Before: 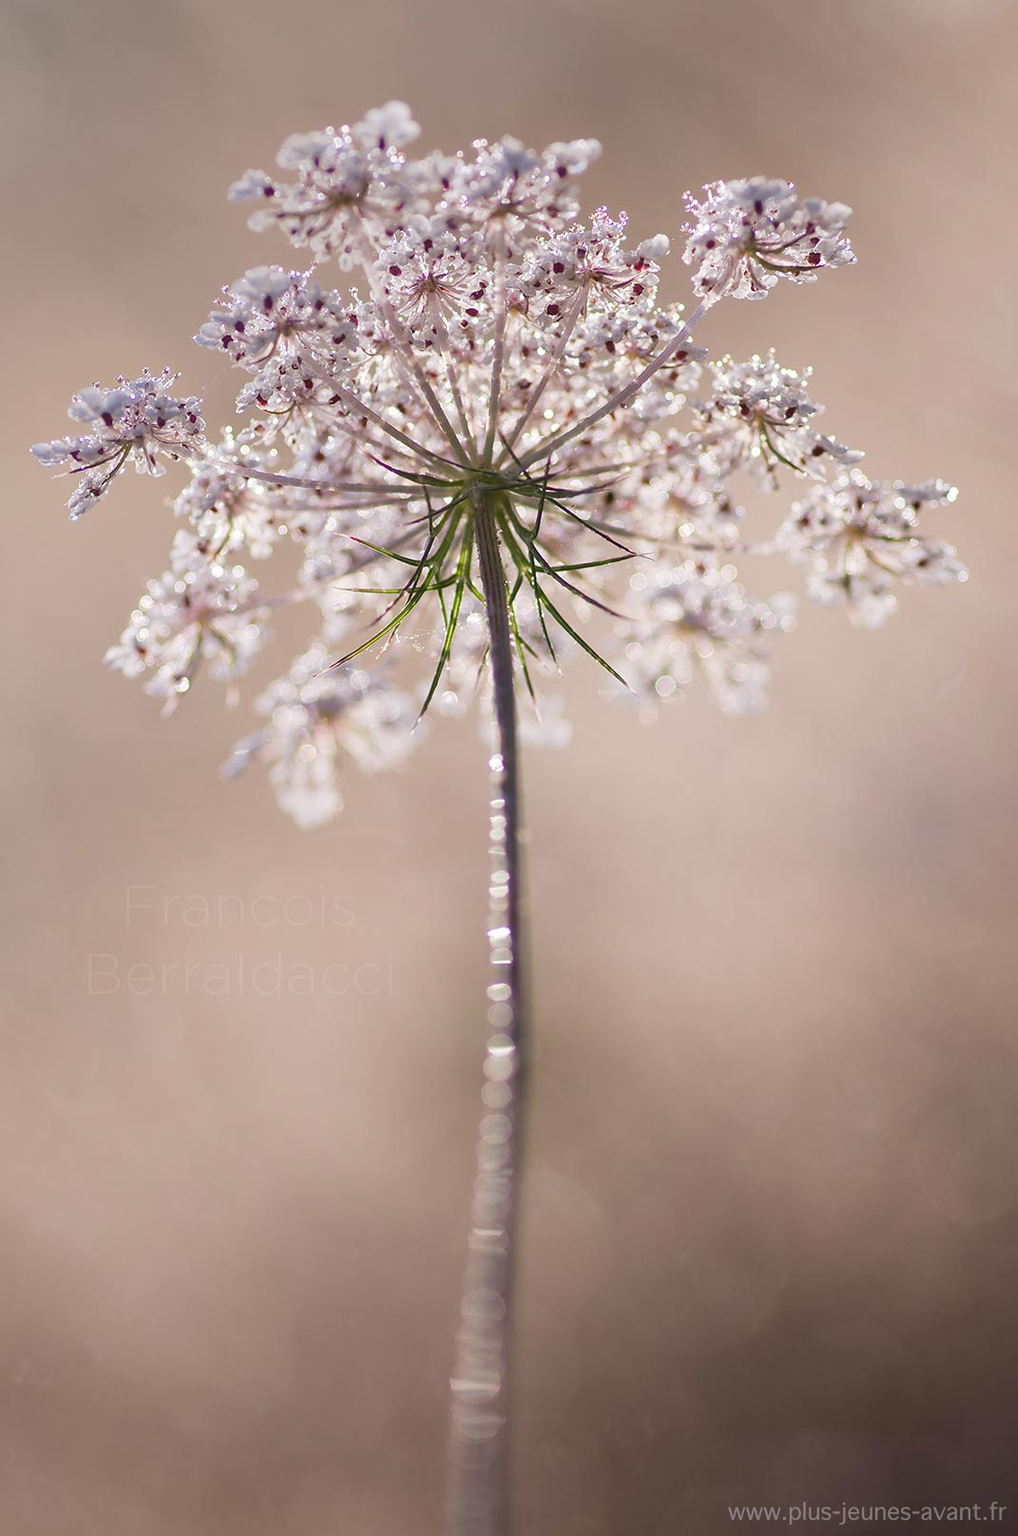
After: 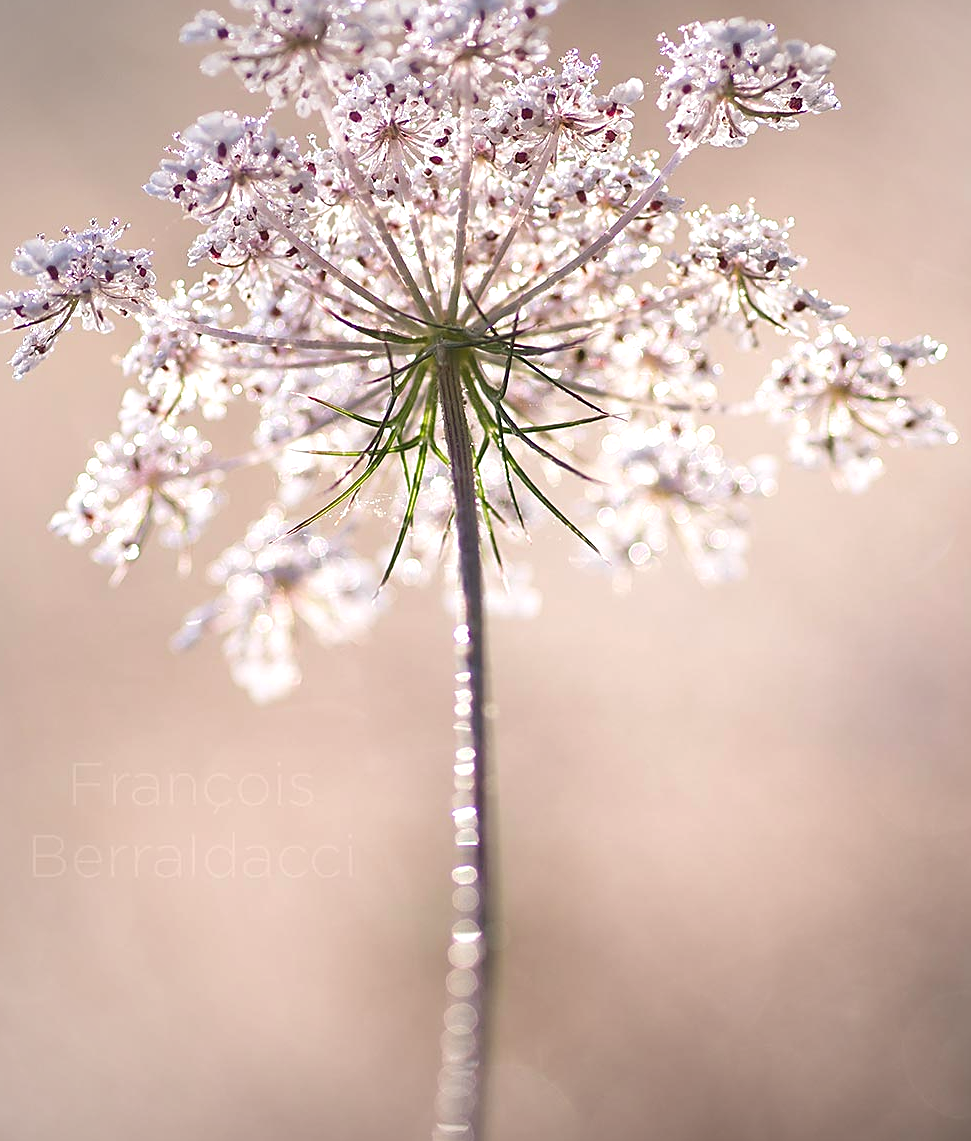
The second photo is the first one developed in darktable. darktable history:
crop: left 5.615%, top 10.446%, right 3.558%, bottom 18.866%
exposure: black level correction 0, exposure 0.498 EV, compensate highlight preservation false
vignetting: fall-off radius 61.23%, brightness -0.186, saturation -0.299
sharpen: on, module defaults
